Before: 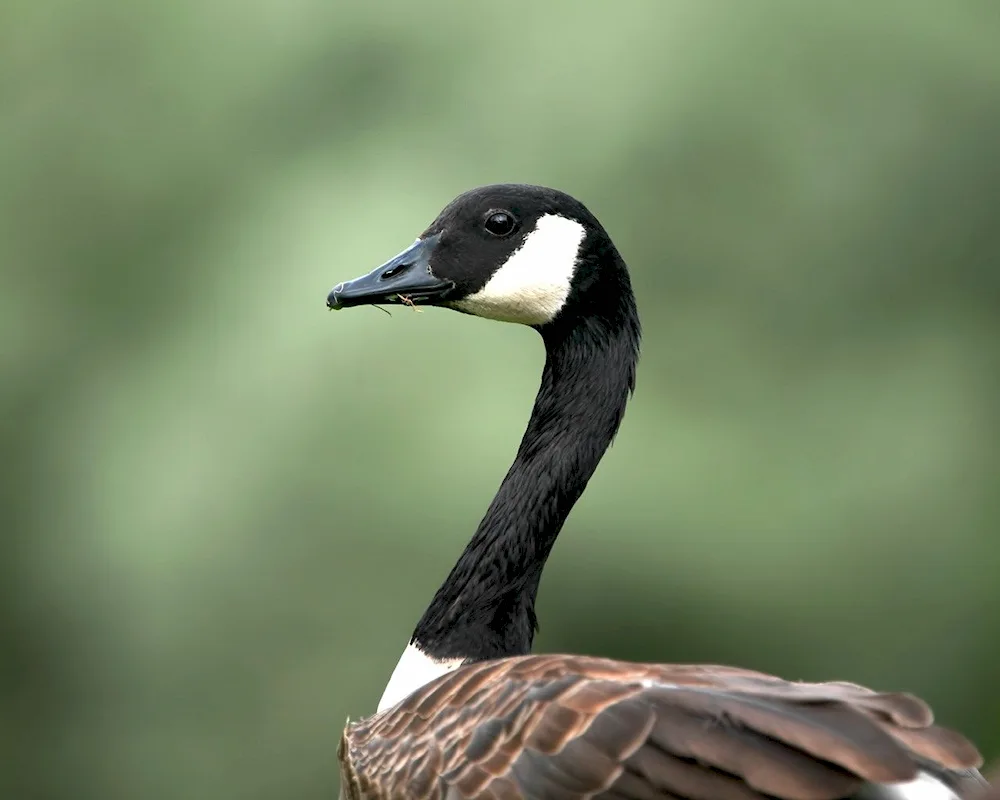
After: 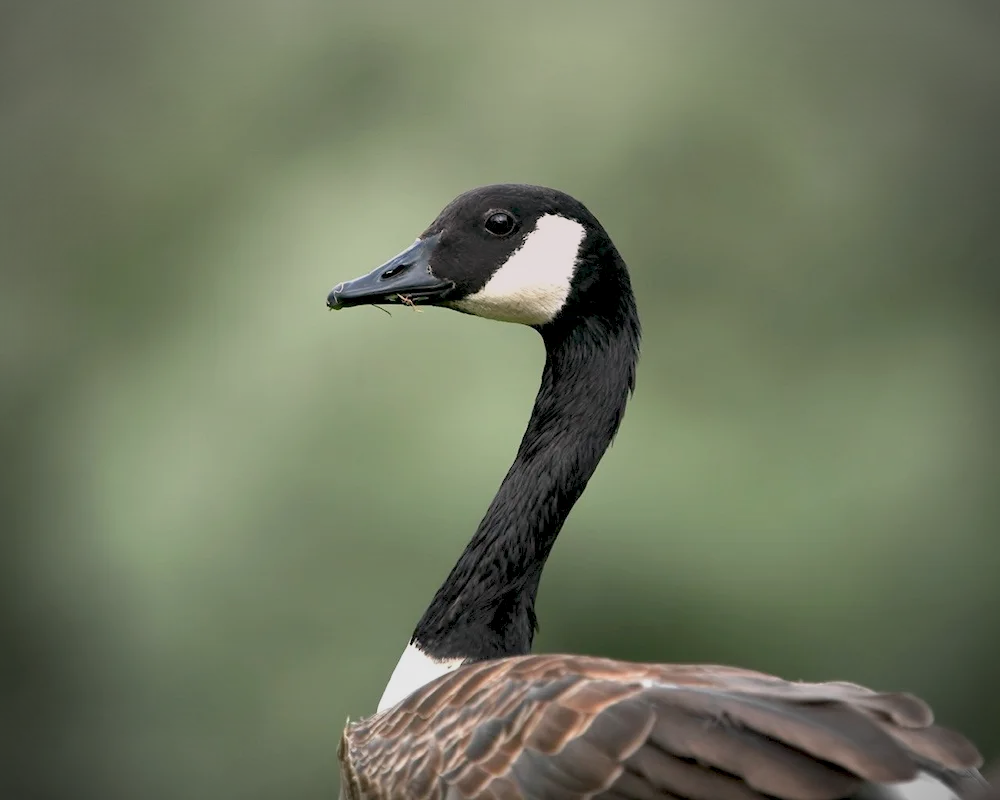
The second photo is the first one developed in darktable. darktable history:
graduated density: density 0.38 EV, hardness 21%, rotation -6.11°, saturation 32%
color balance: contrast -15%
exposure: black level correction 0.001, compensate highlight preservation false
vignetting: width/height ratio 1.094
